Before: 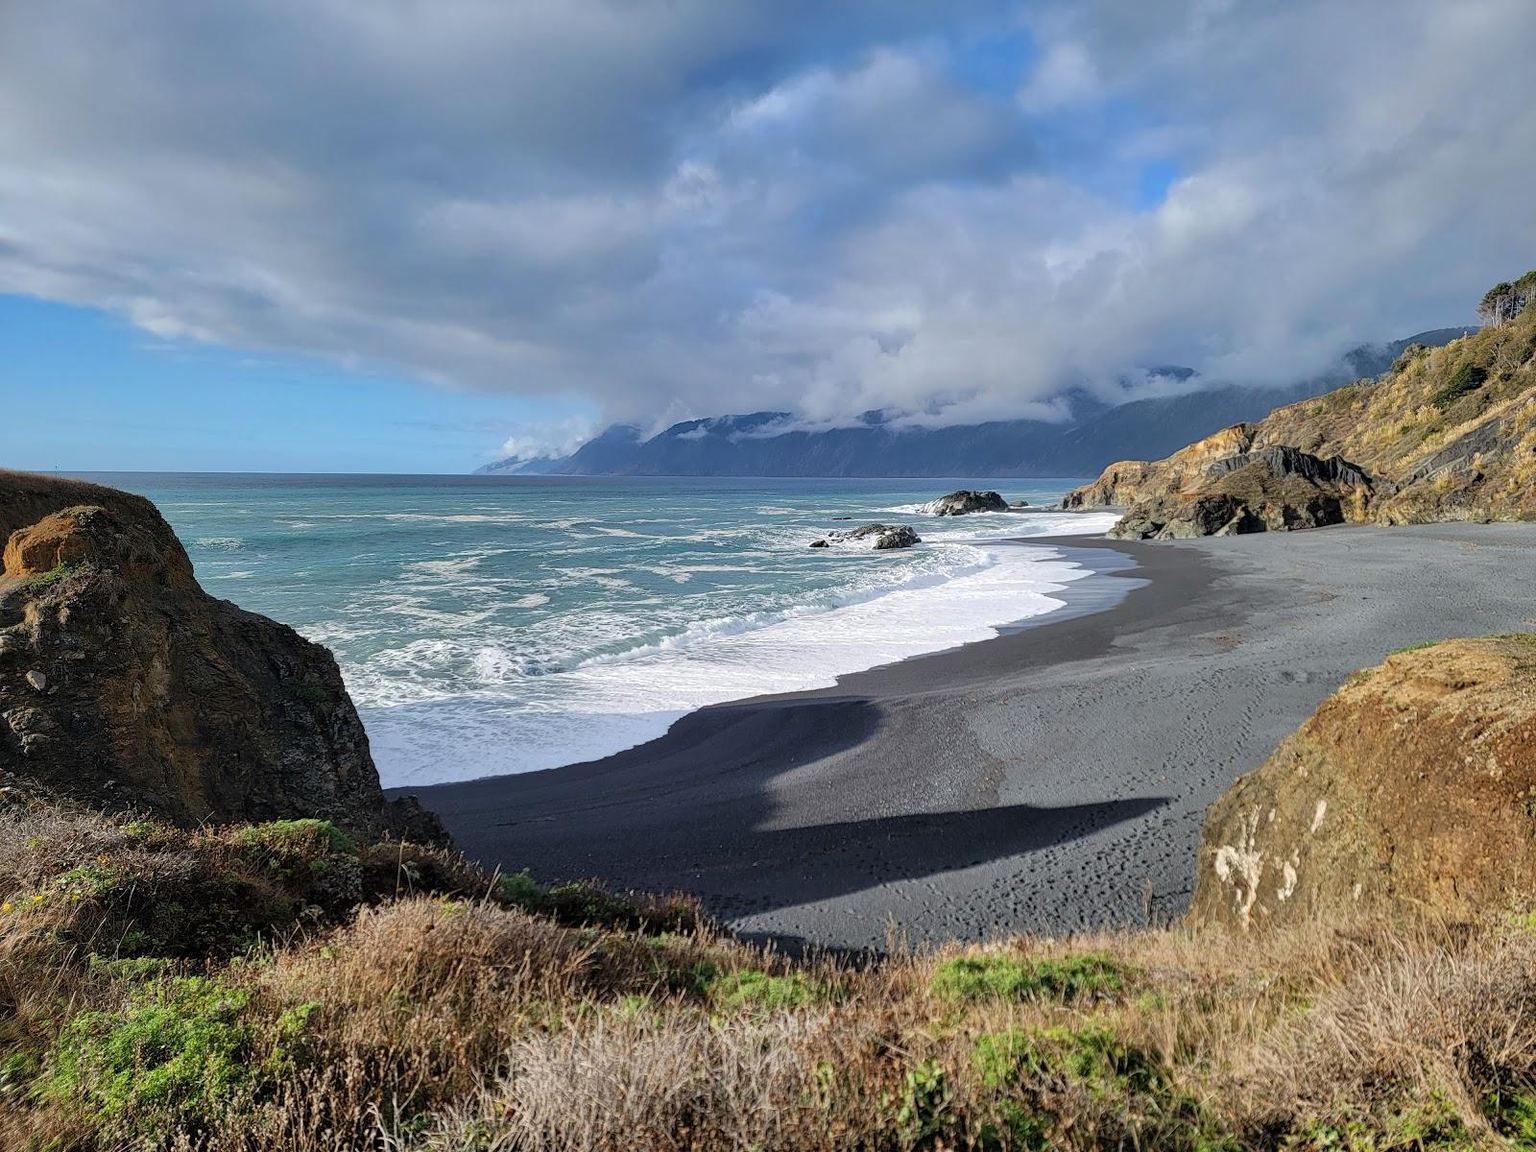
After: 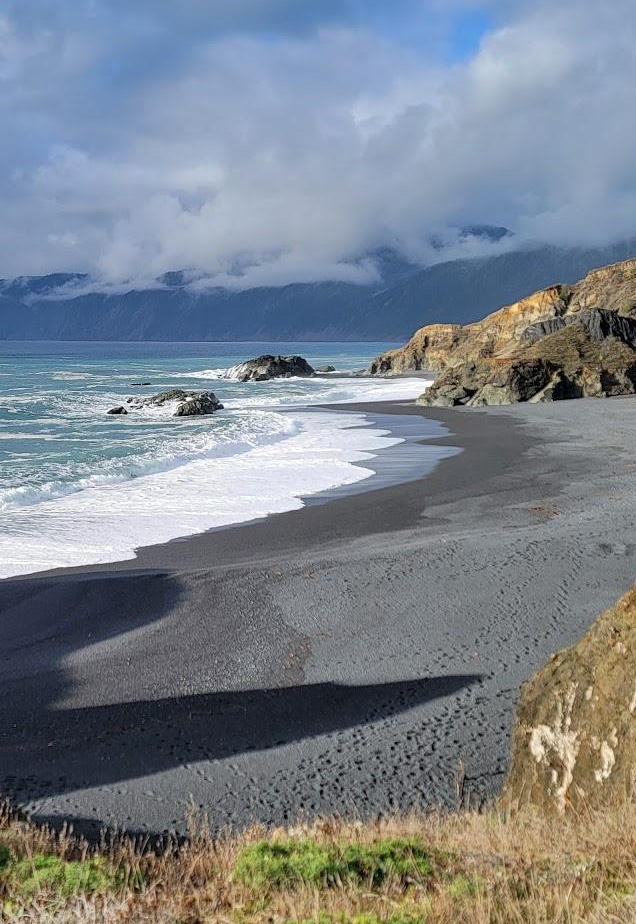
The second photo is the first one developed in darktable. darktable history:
crop: left 46.05%, top 13.048%, right 14.149%, bottom 9.94%
